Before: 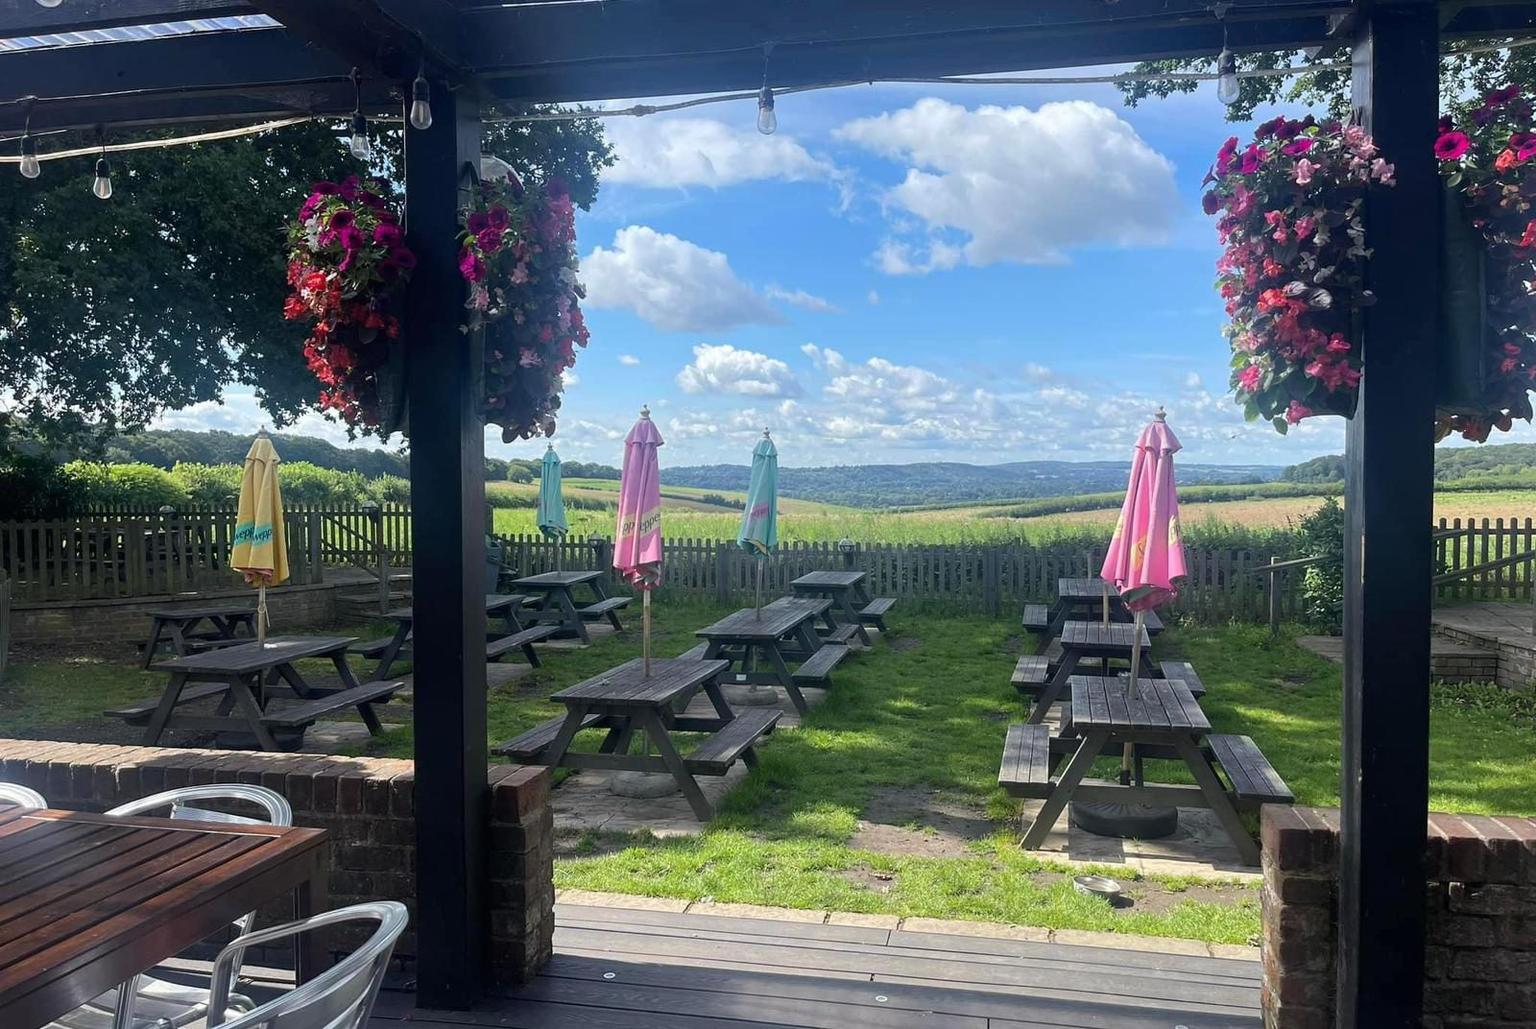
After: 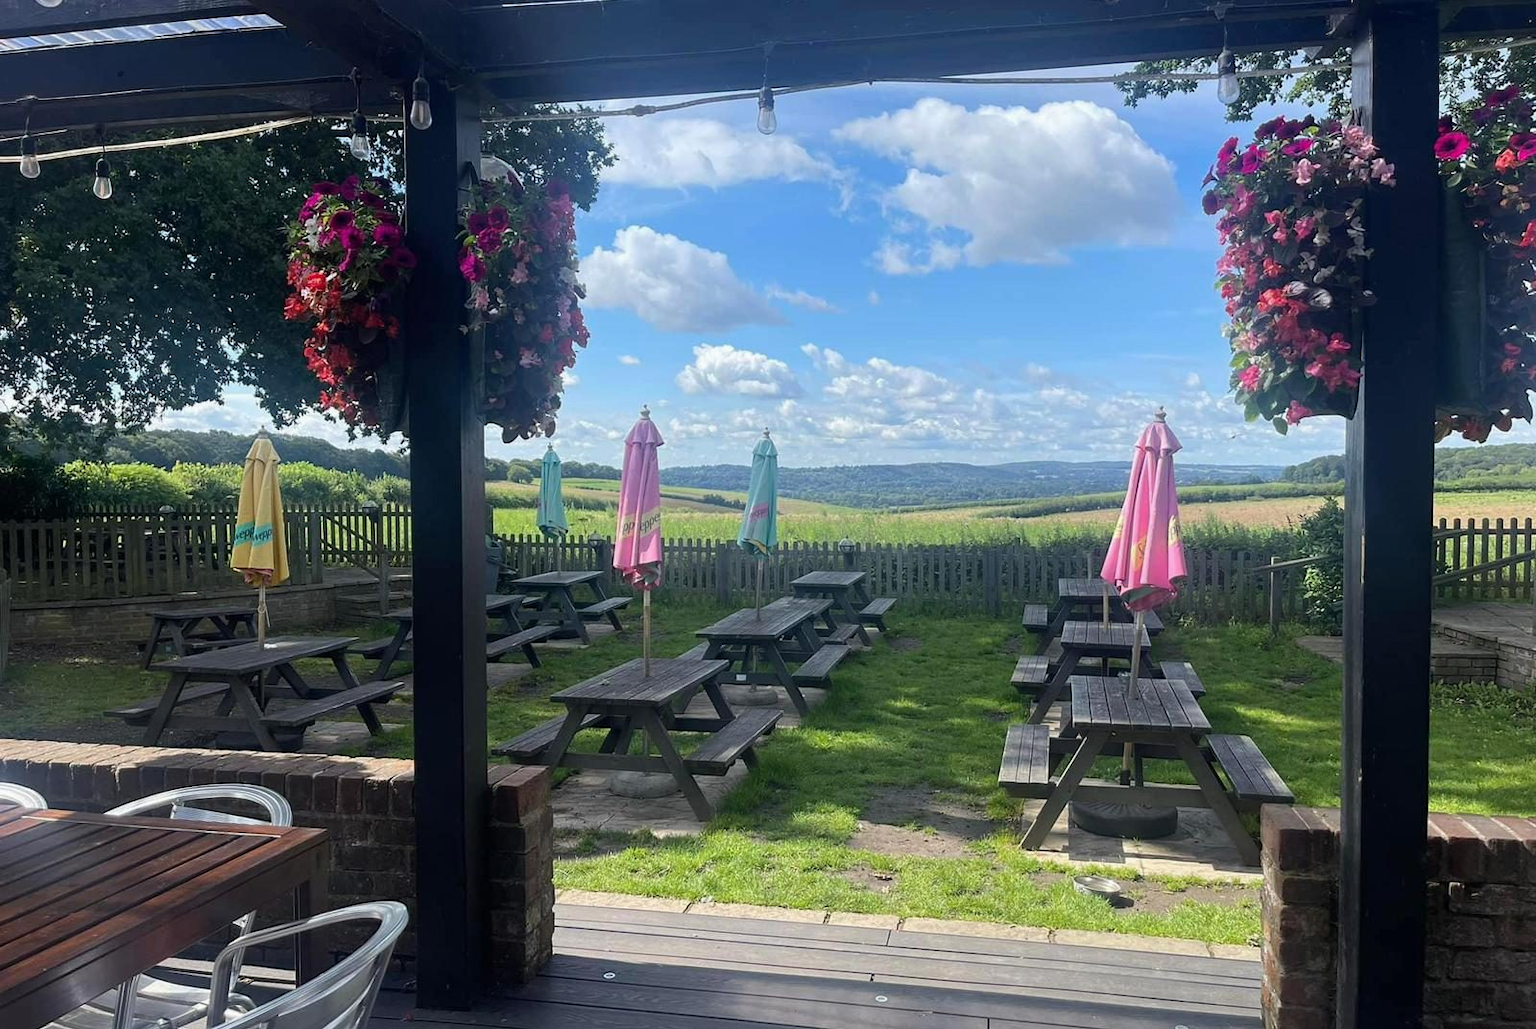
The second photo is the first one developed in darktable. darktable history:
exposure: exposure -0.044 EV, compensate highlight preservation false
